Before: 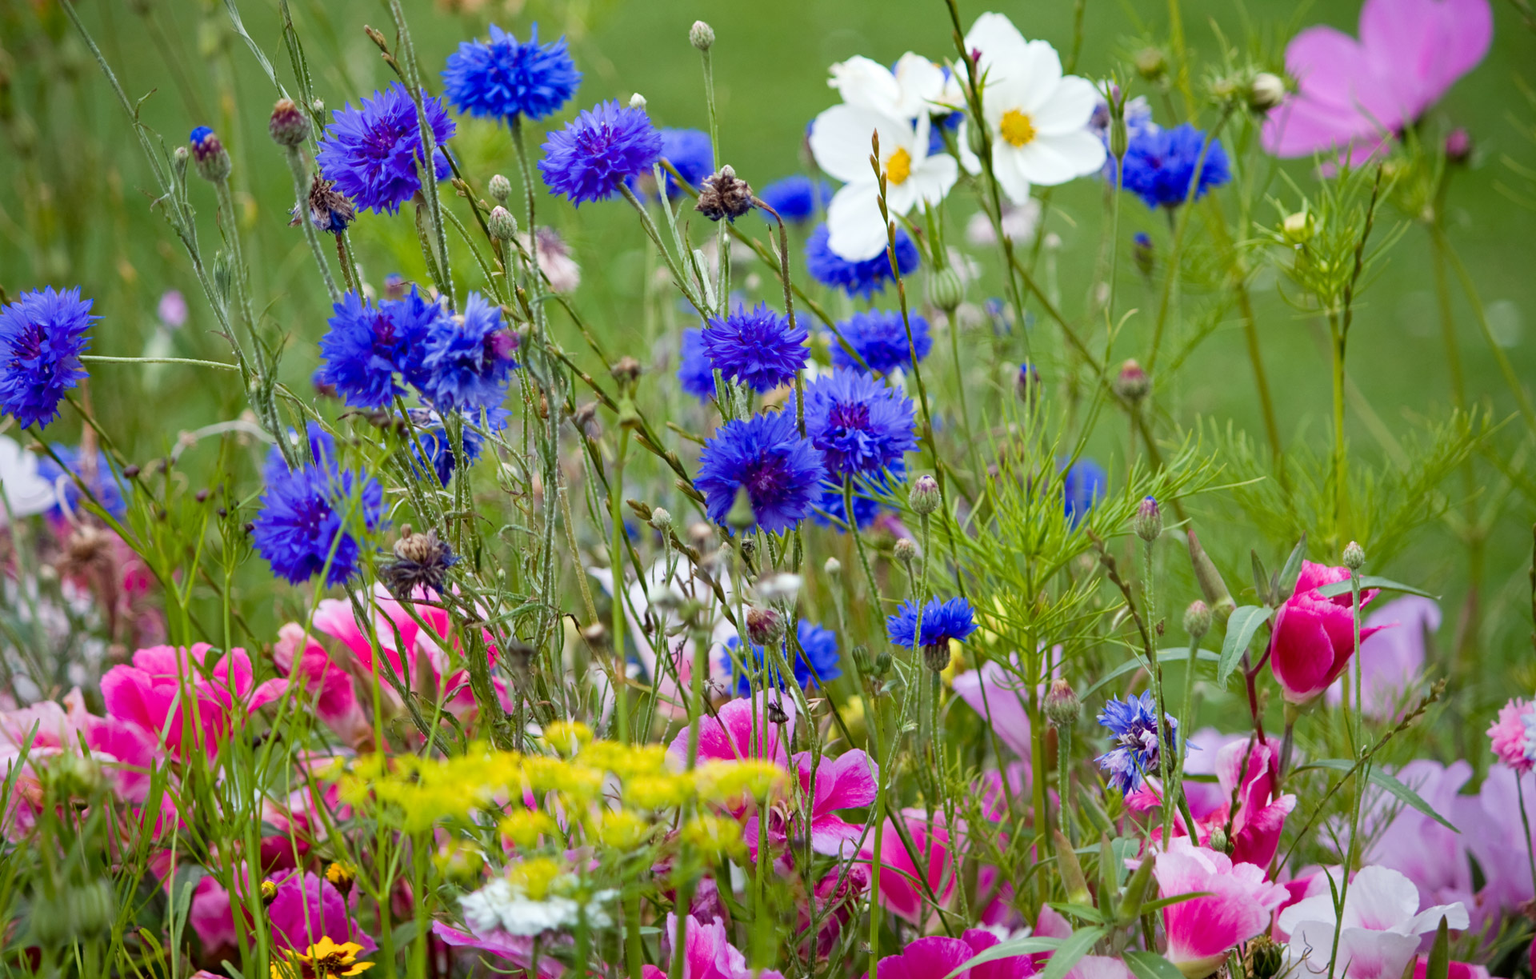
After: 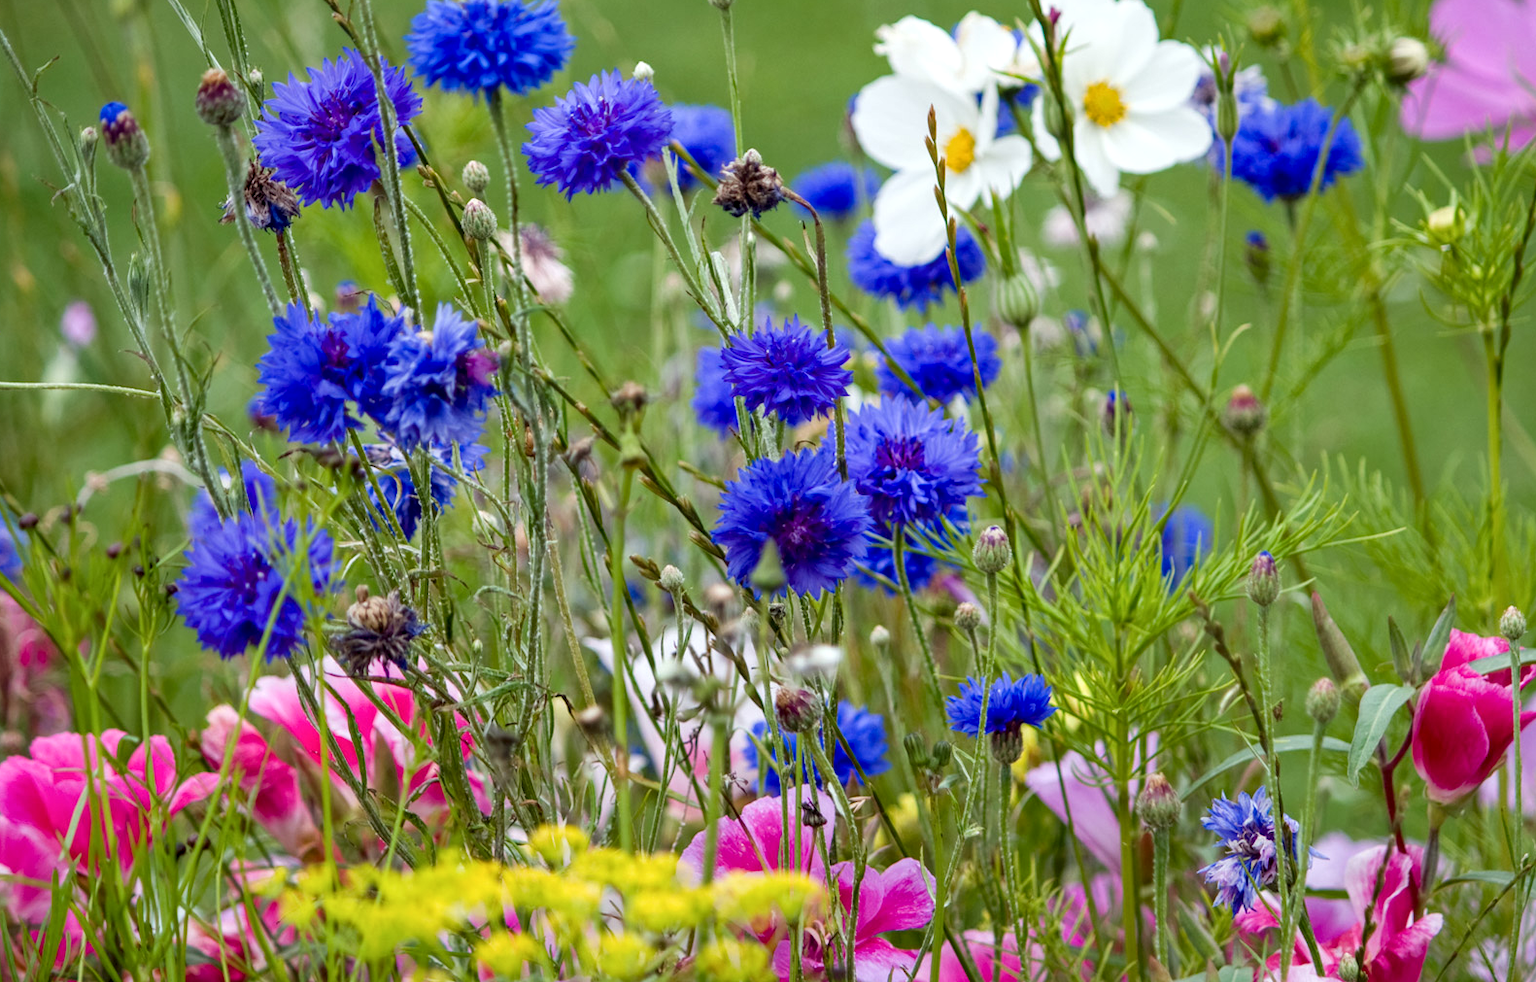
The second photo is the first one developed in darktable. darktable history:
crop and rotate: left 7.048%, top 4.367%, right 10.566%, bottom 13.018%
local contrast: on, module defaults
